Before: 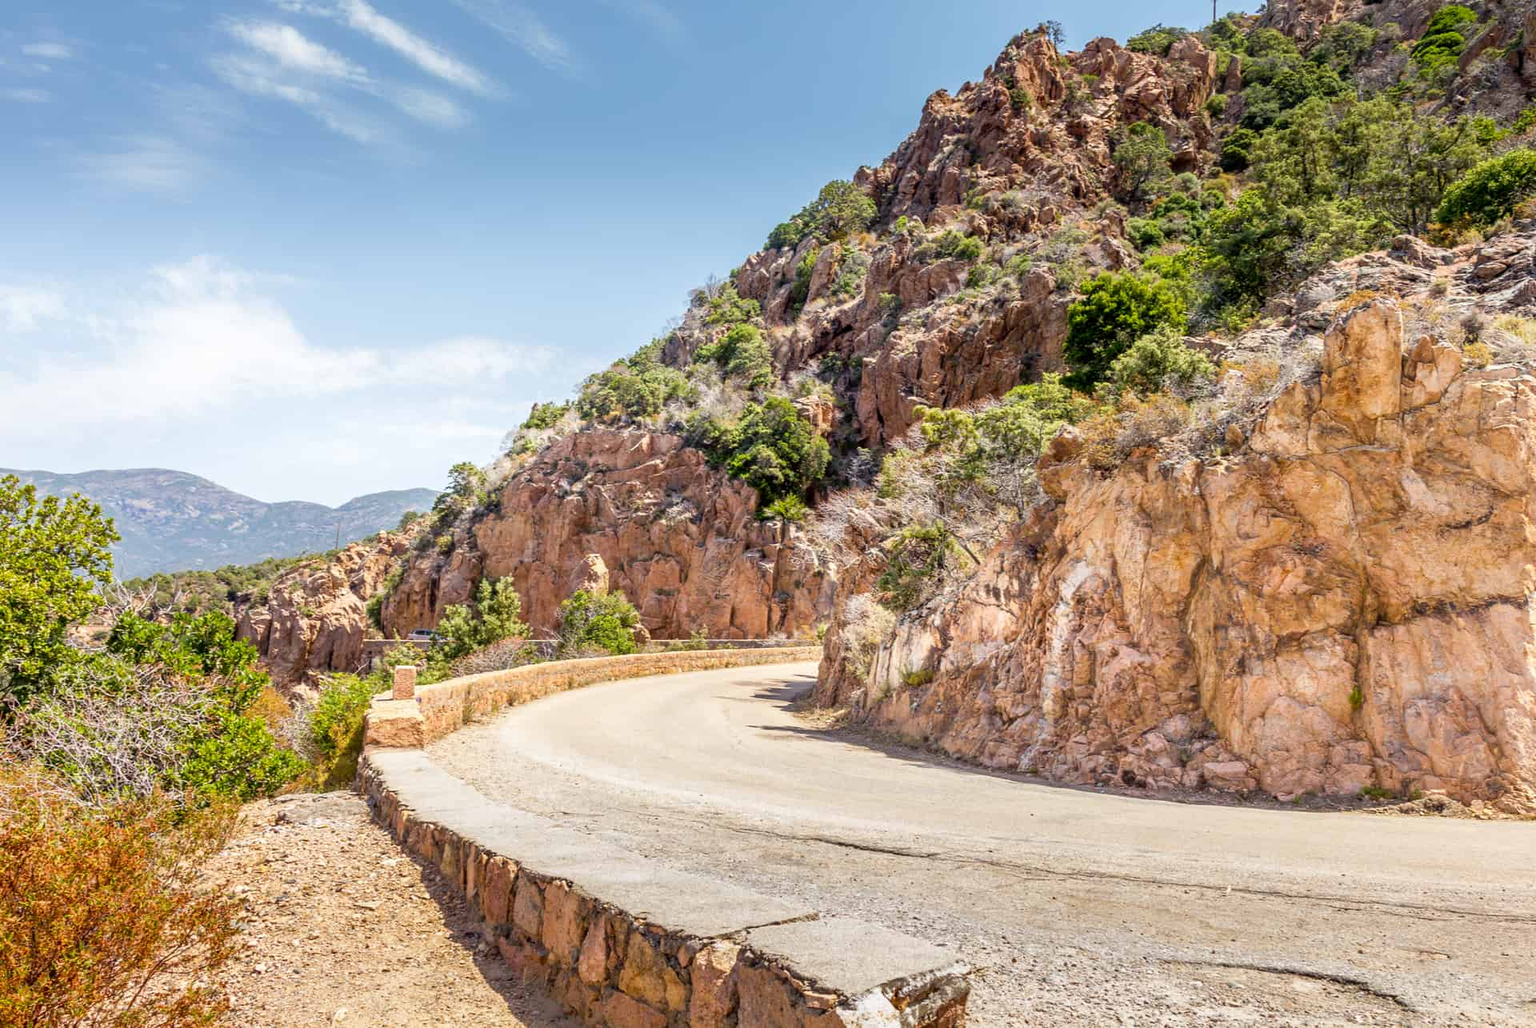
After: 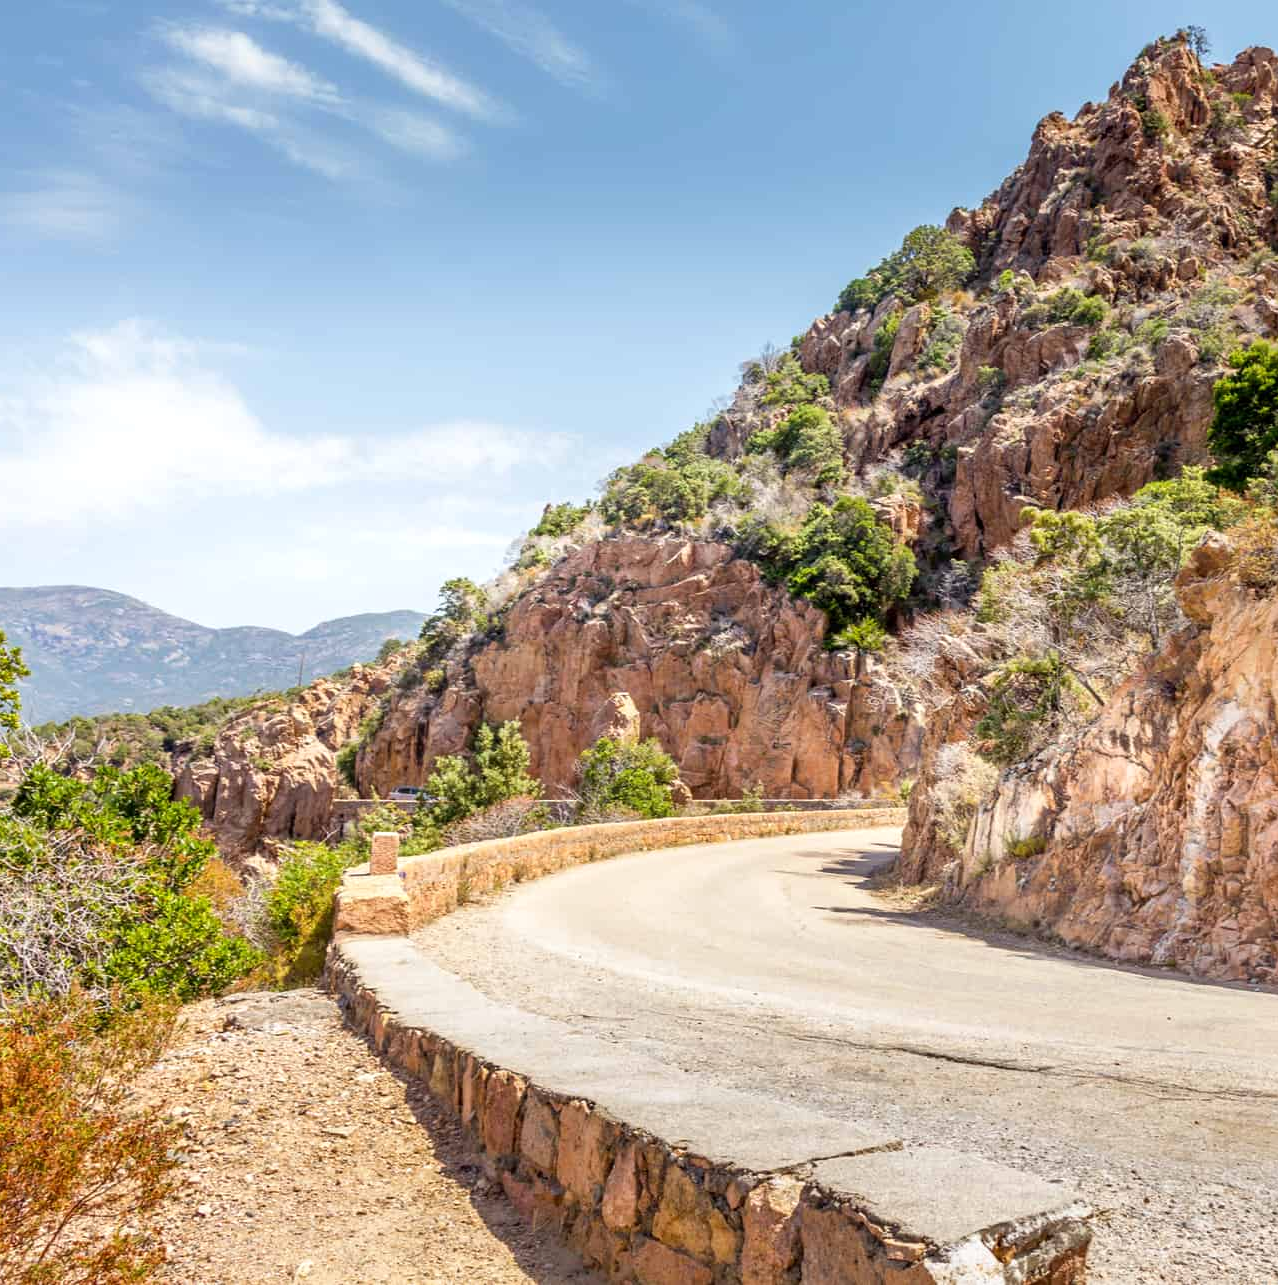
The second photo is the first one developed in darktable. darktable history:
crop and rotate: left 6.313%, right 27.105%
exposure: exposure 0.084 EV, compensate highlight preservation false
